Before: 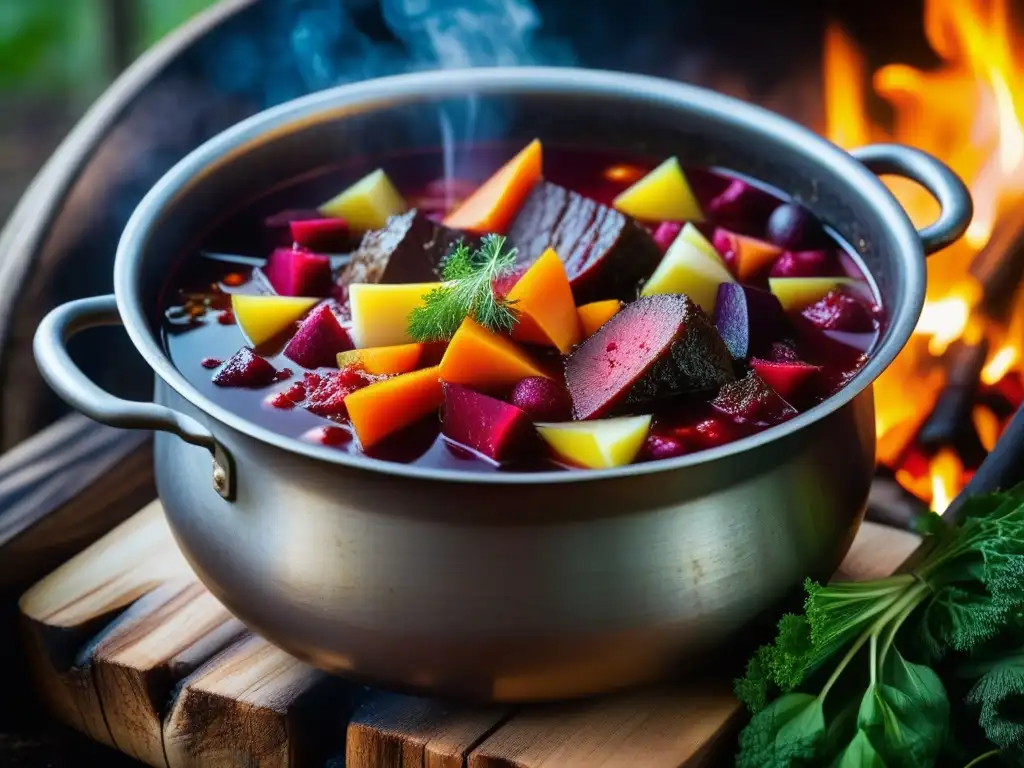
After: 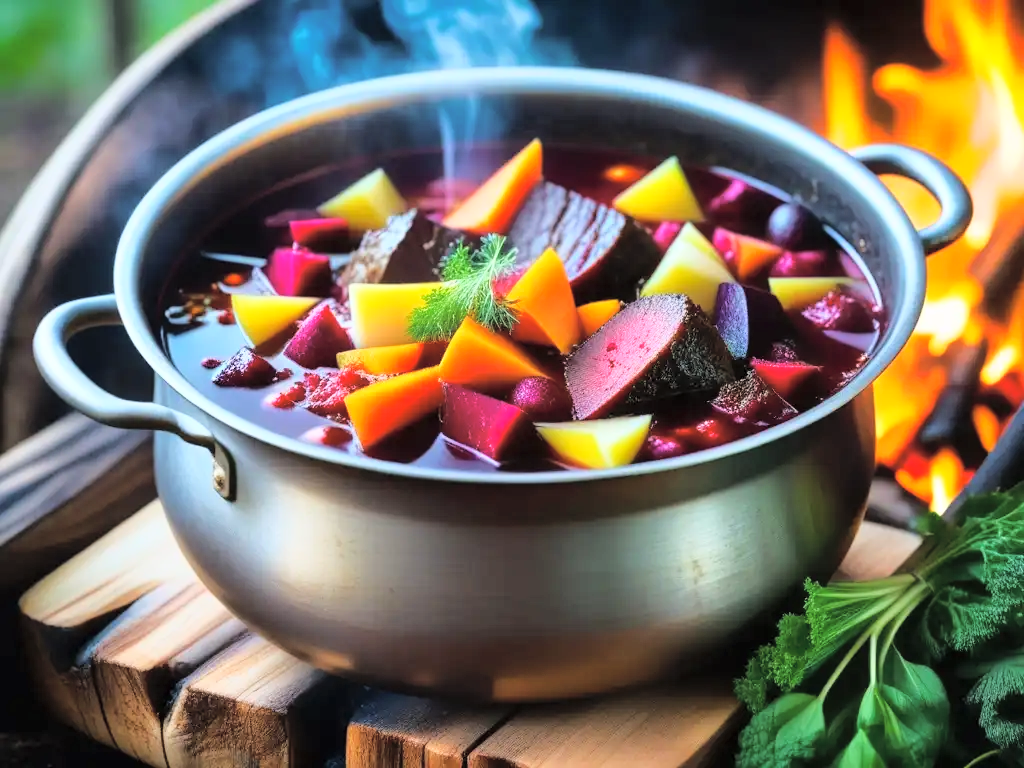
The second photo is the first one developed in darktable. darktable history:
base curve: curves: ch0 [(0, 0) (0.028, 0.03) (0.121, 0.232) (0.46, 0.748) (0.859, 0.968) (1, 1)]
tone curve: curves: ch0 [(0, 0) (0.004, 0.008) (0.077, 0.156) (0.169, 0.29) (0.774, 0.774) (1, 1)], color space Lab, independent channels, preserve colors none
